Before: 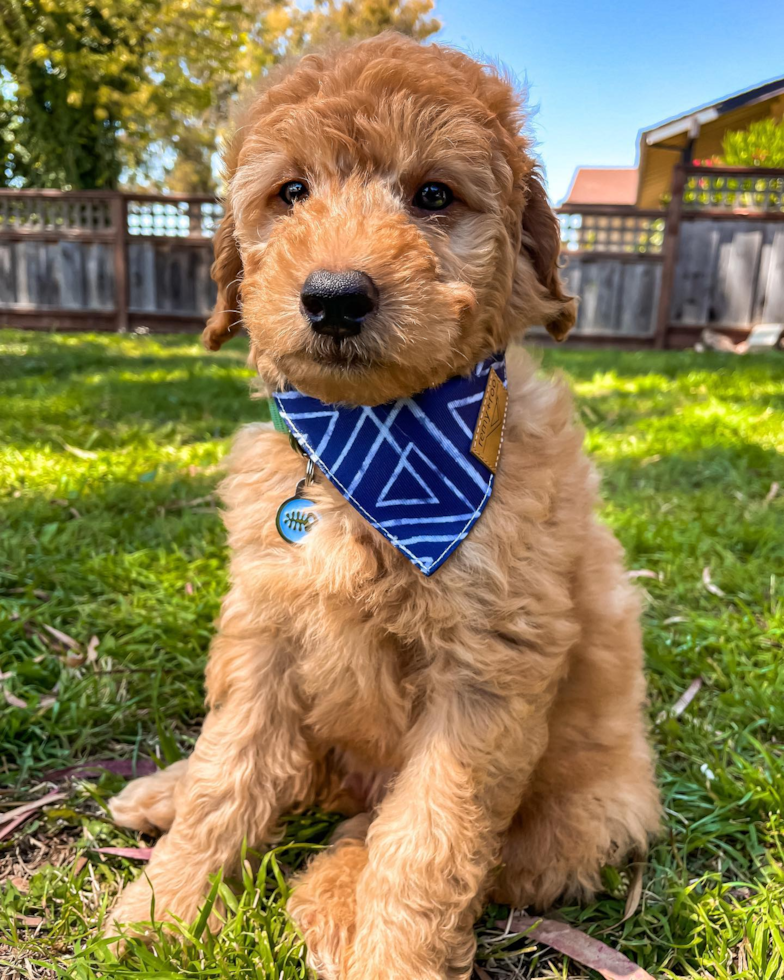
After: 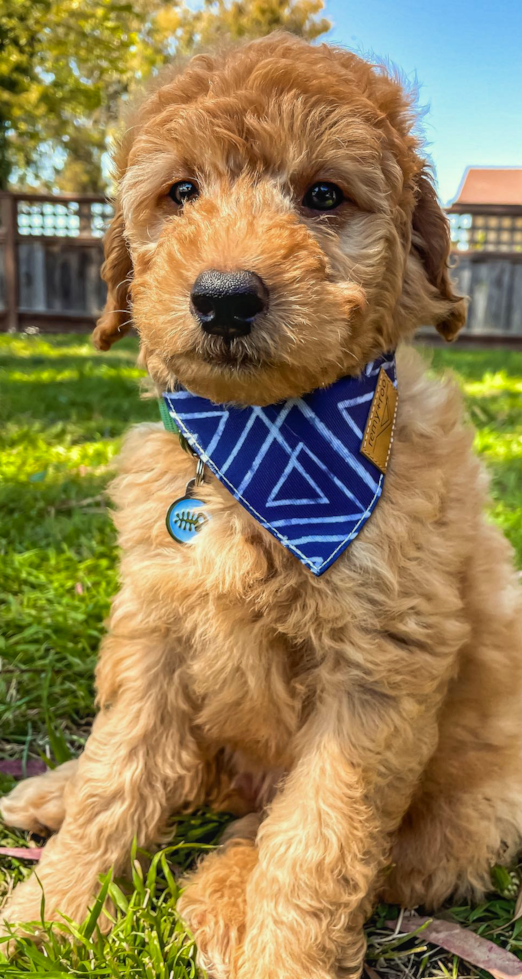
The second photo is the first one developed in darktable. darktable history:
crop and rotate: left 14.285%, right 19.096%
local contrast: detail 110%
color correction: highlights a* -4.5, highlights b* 6.6
